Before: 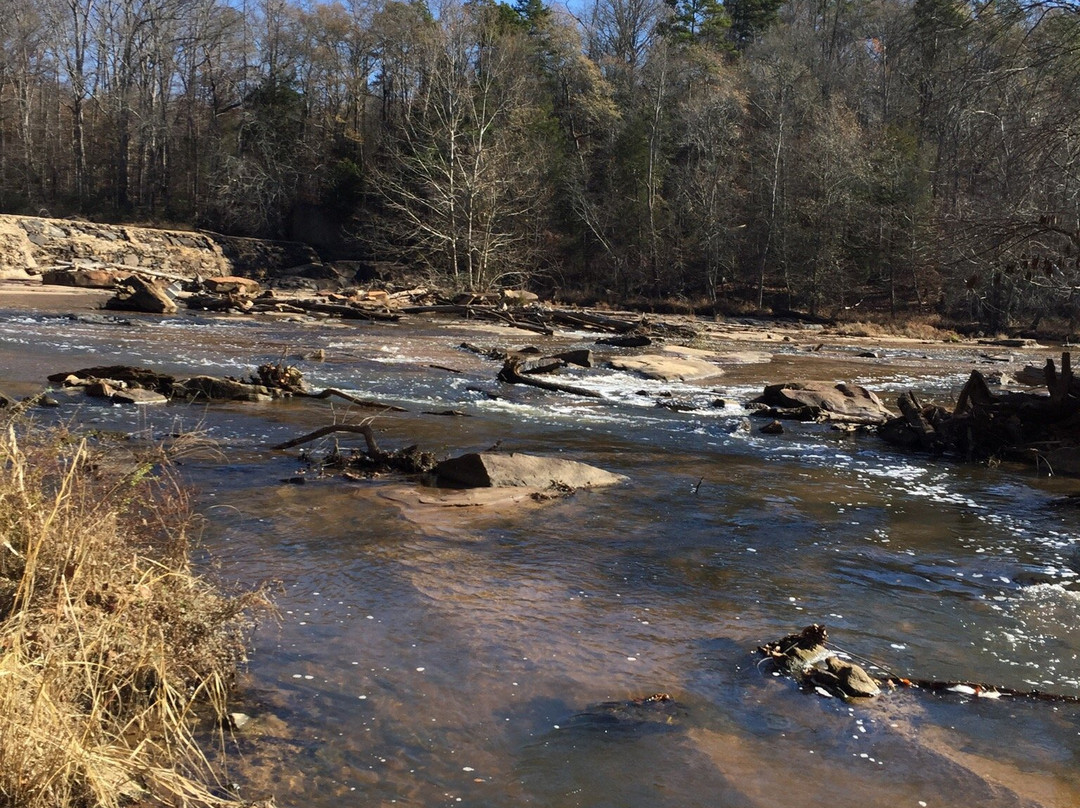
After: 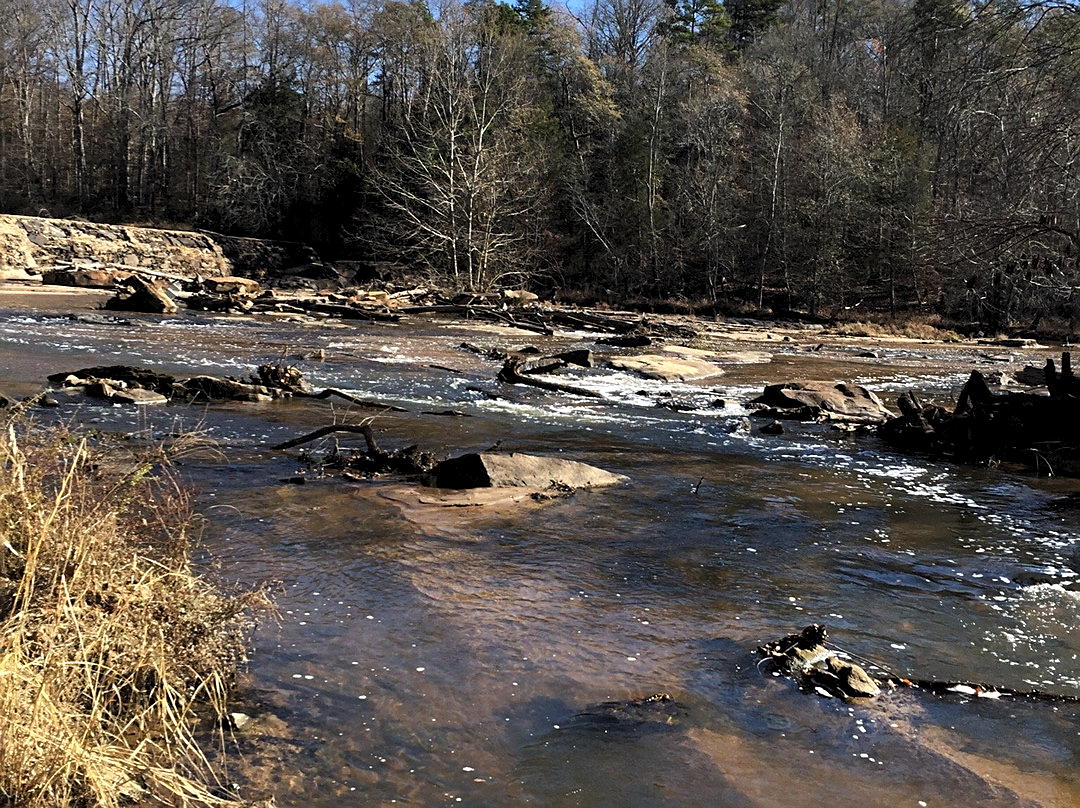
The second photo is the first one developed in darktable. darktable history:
sharpen: on, module defaults
levels: levels [0.062, 0.494, 0.925]
